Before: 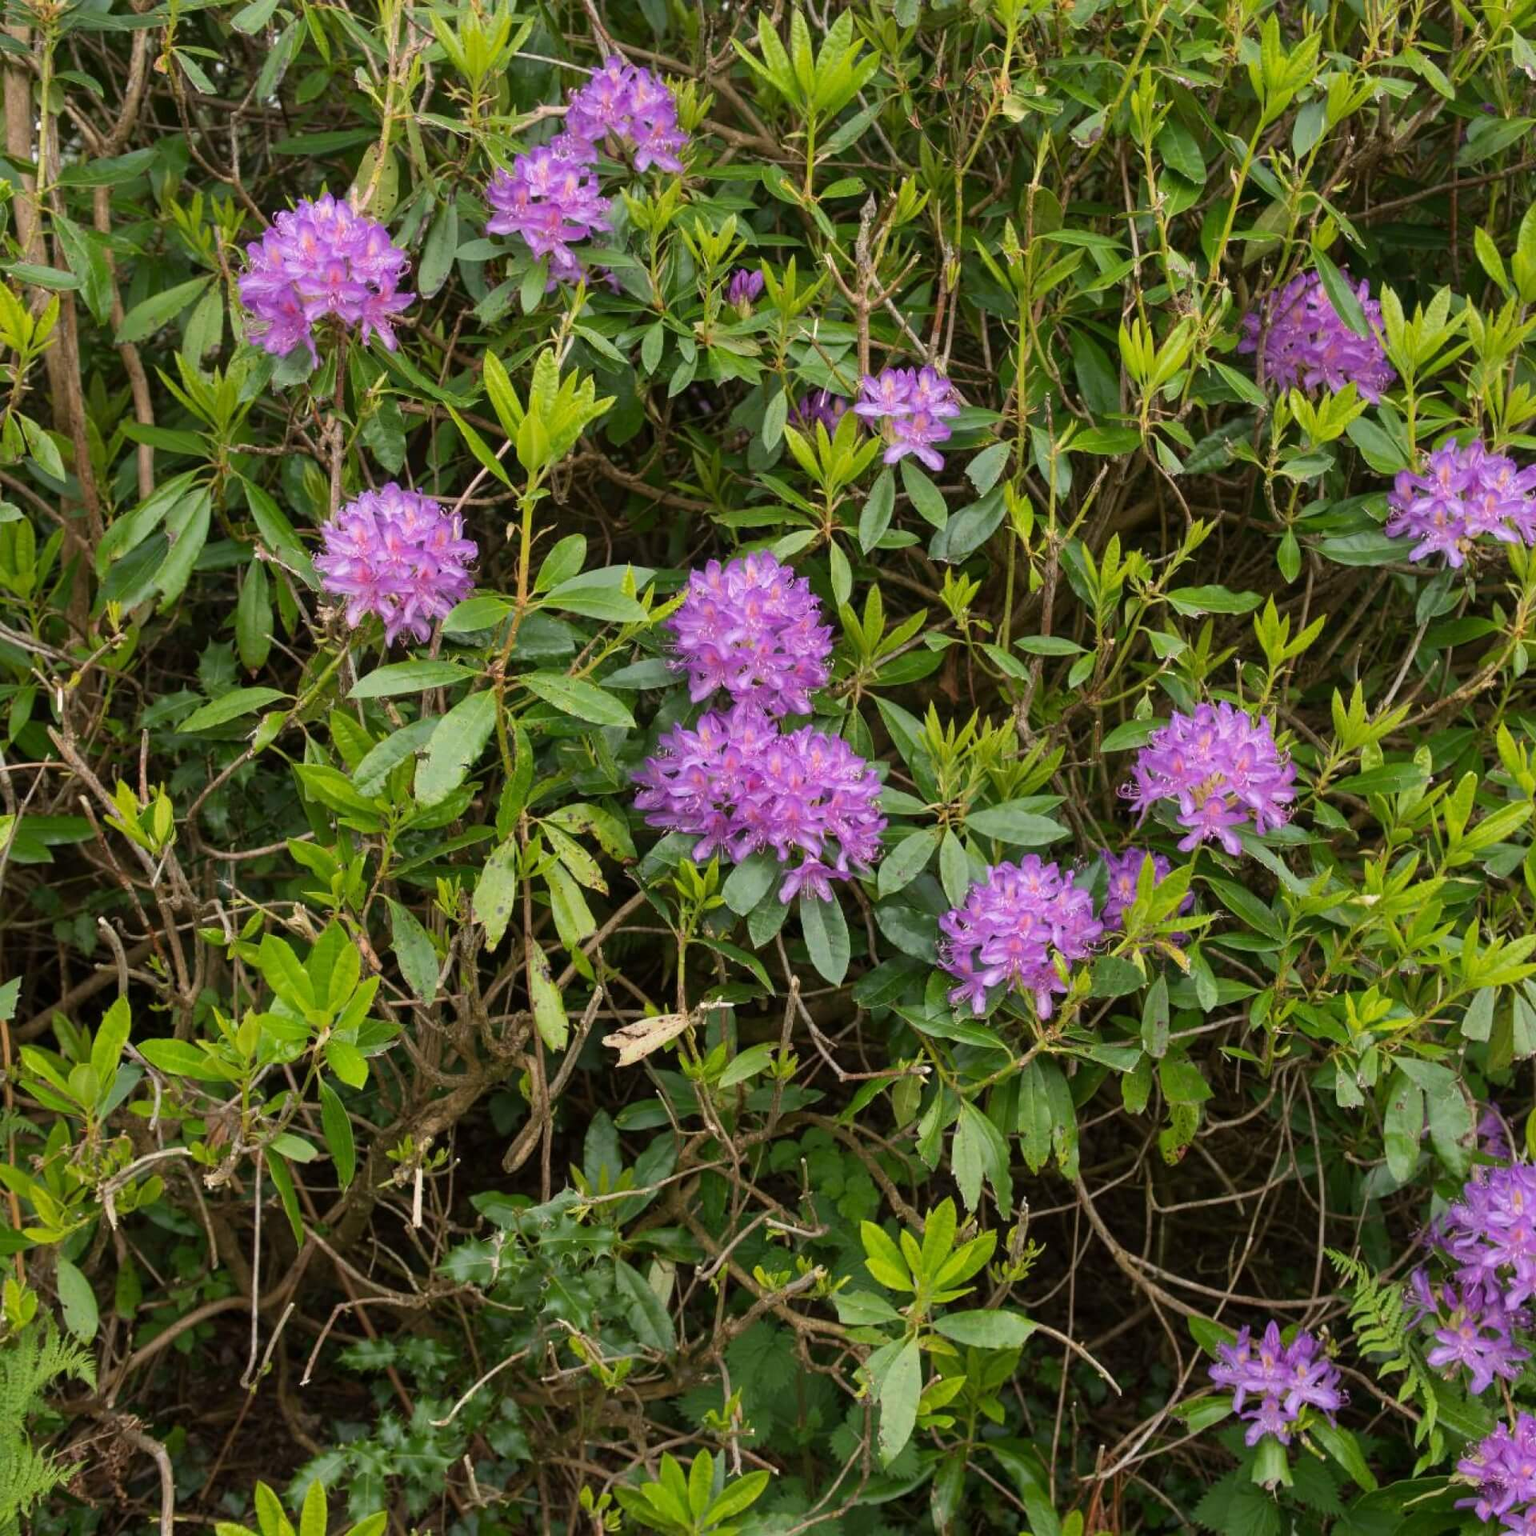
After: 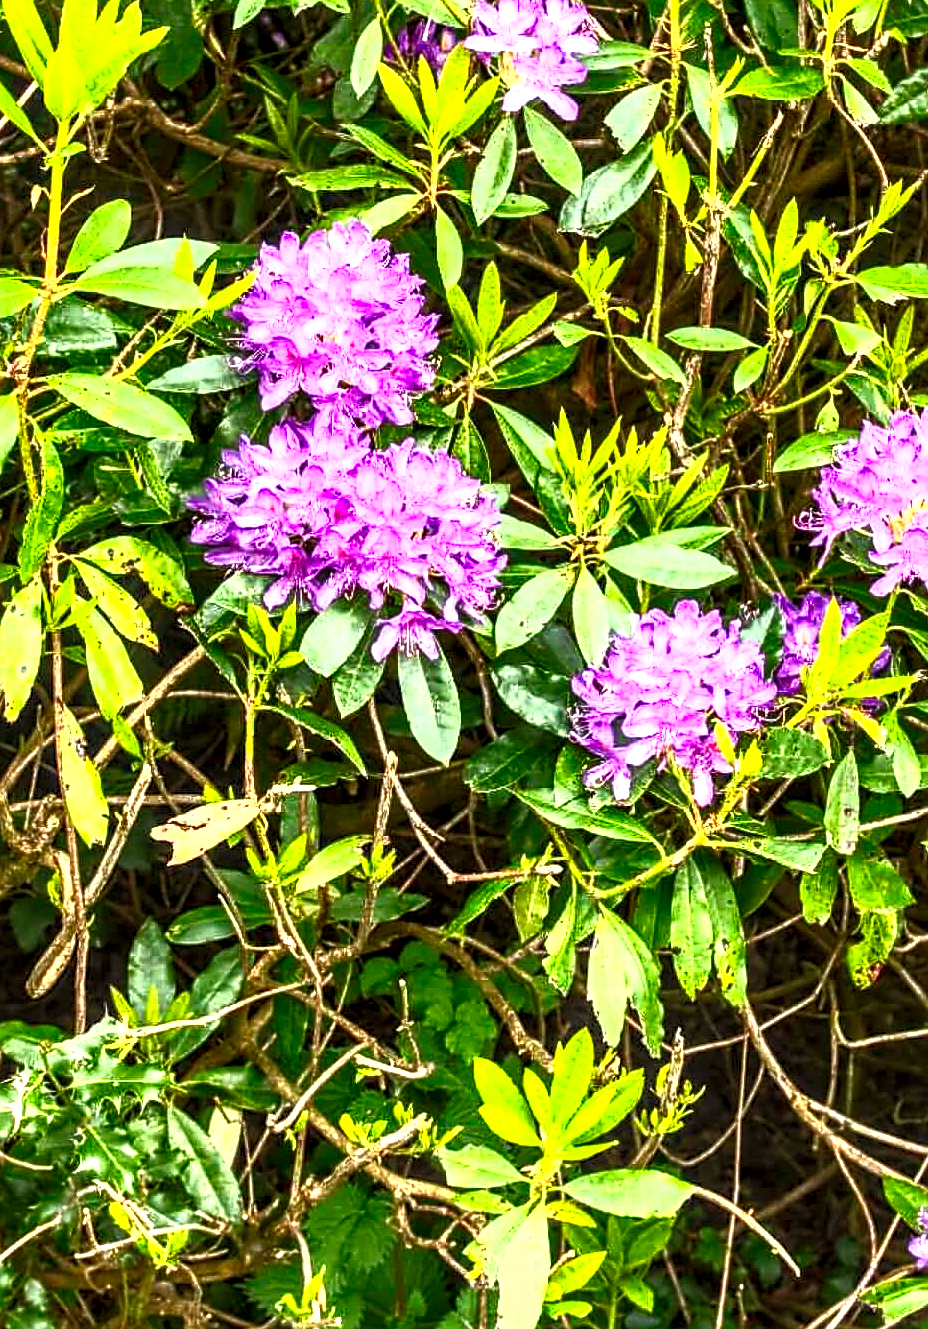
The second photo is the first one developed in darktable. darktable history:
sharpen: on, module defaults
crop: left 31.378%, top 24.405%, right 20.239%, bottom 6.357%
local contrast: detail 202%
contrast brightness saturation: contrast 0.993, brightness 0.992, saturation 0.98
